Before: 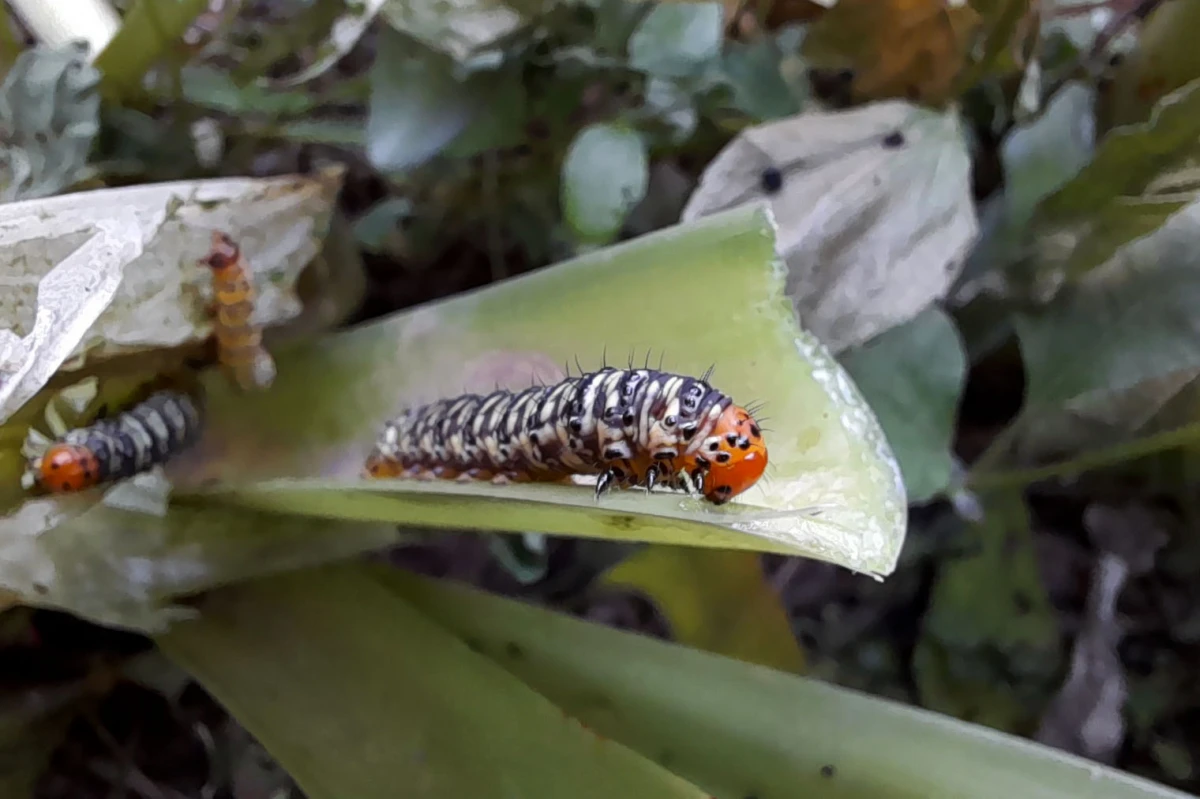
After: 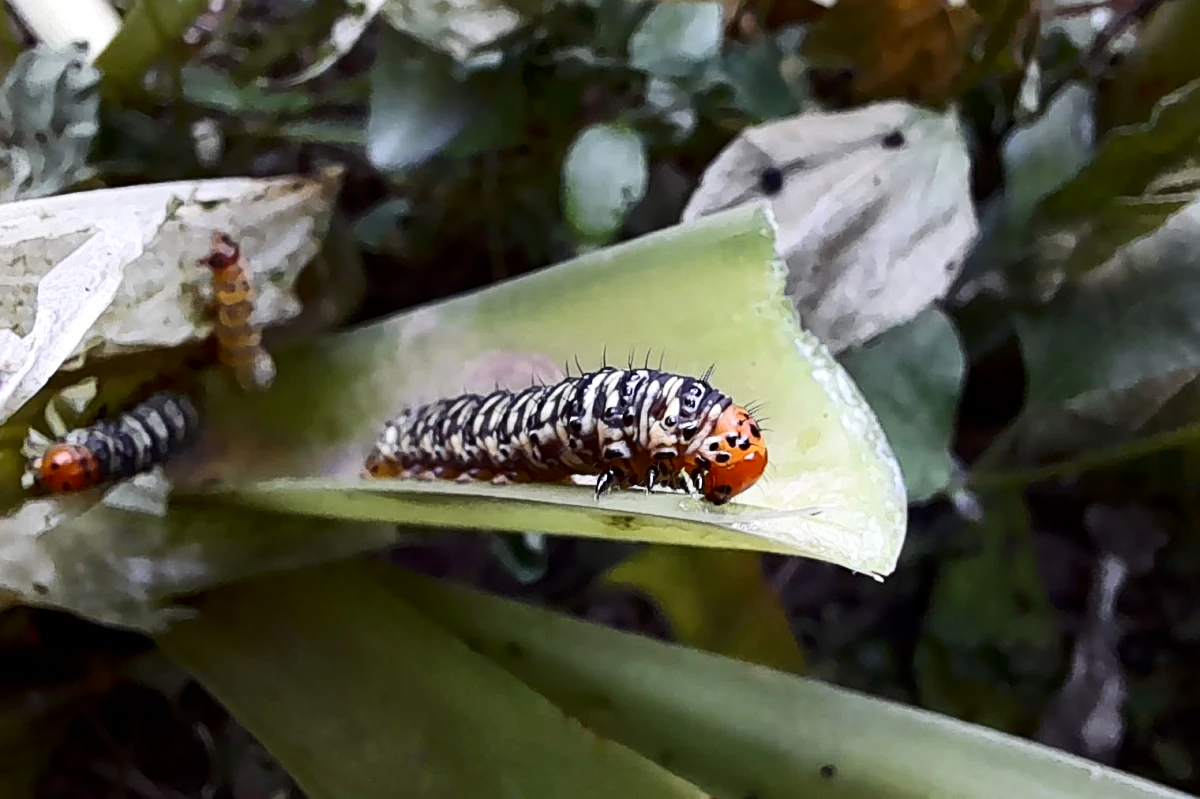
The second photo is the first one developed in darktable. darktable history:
sharpen: on, module defaults
contrast brightness saturation: contrast 0.294
